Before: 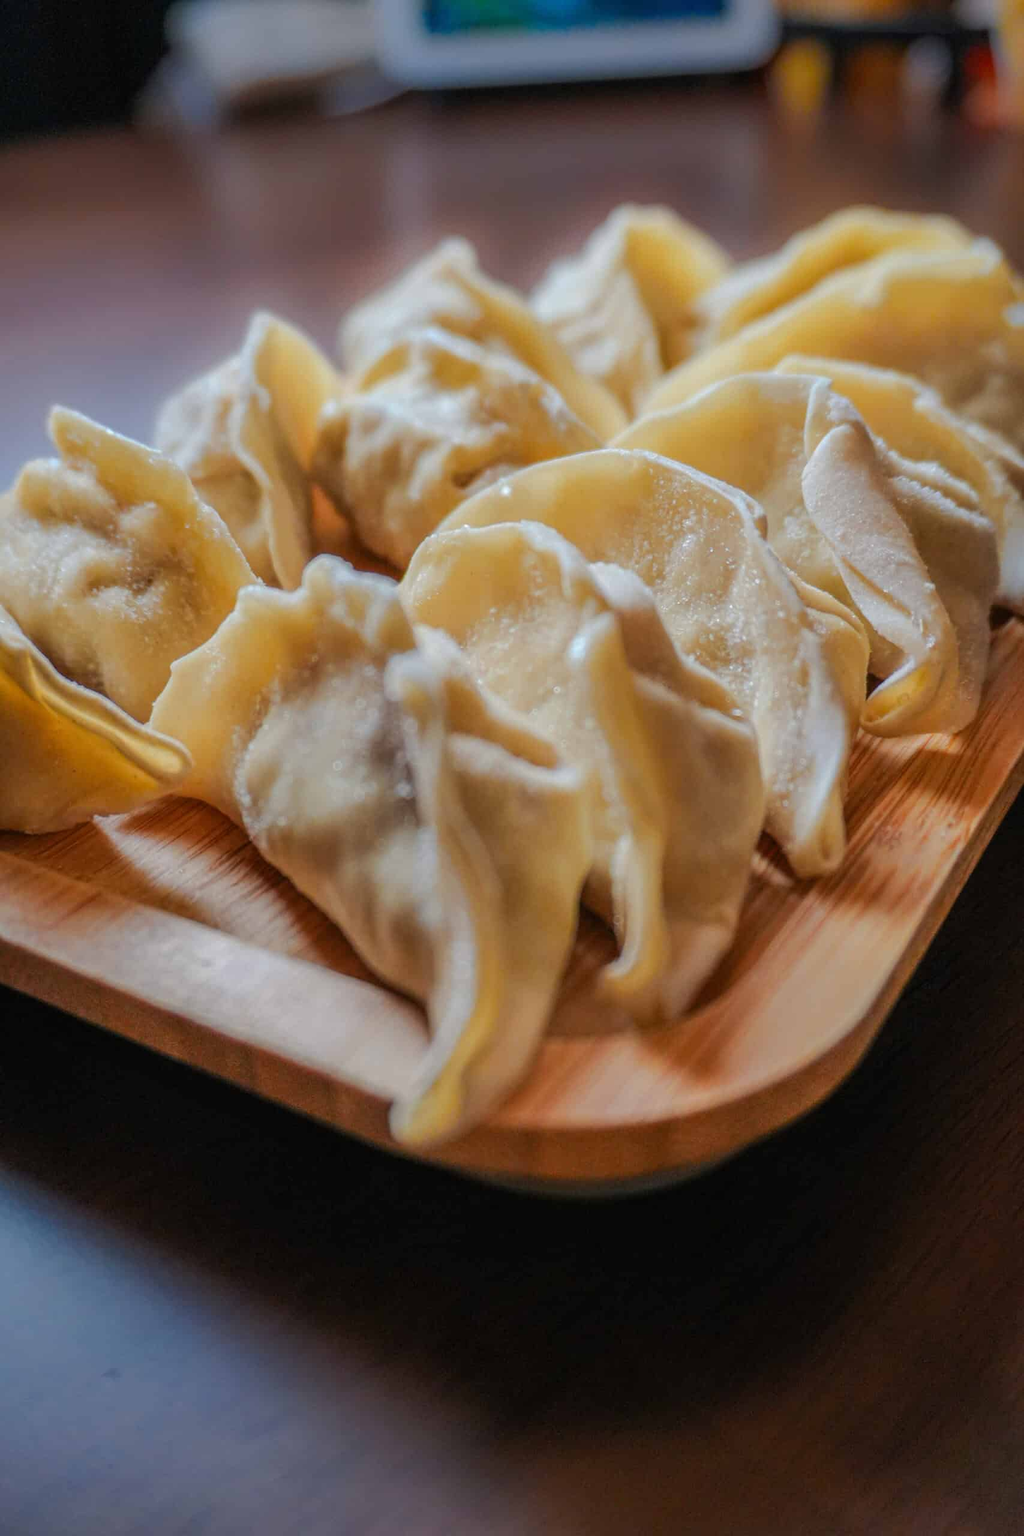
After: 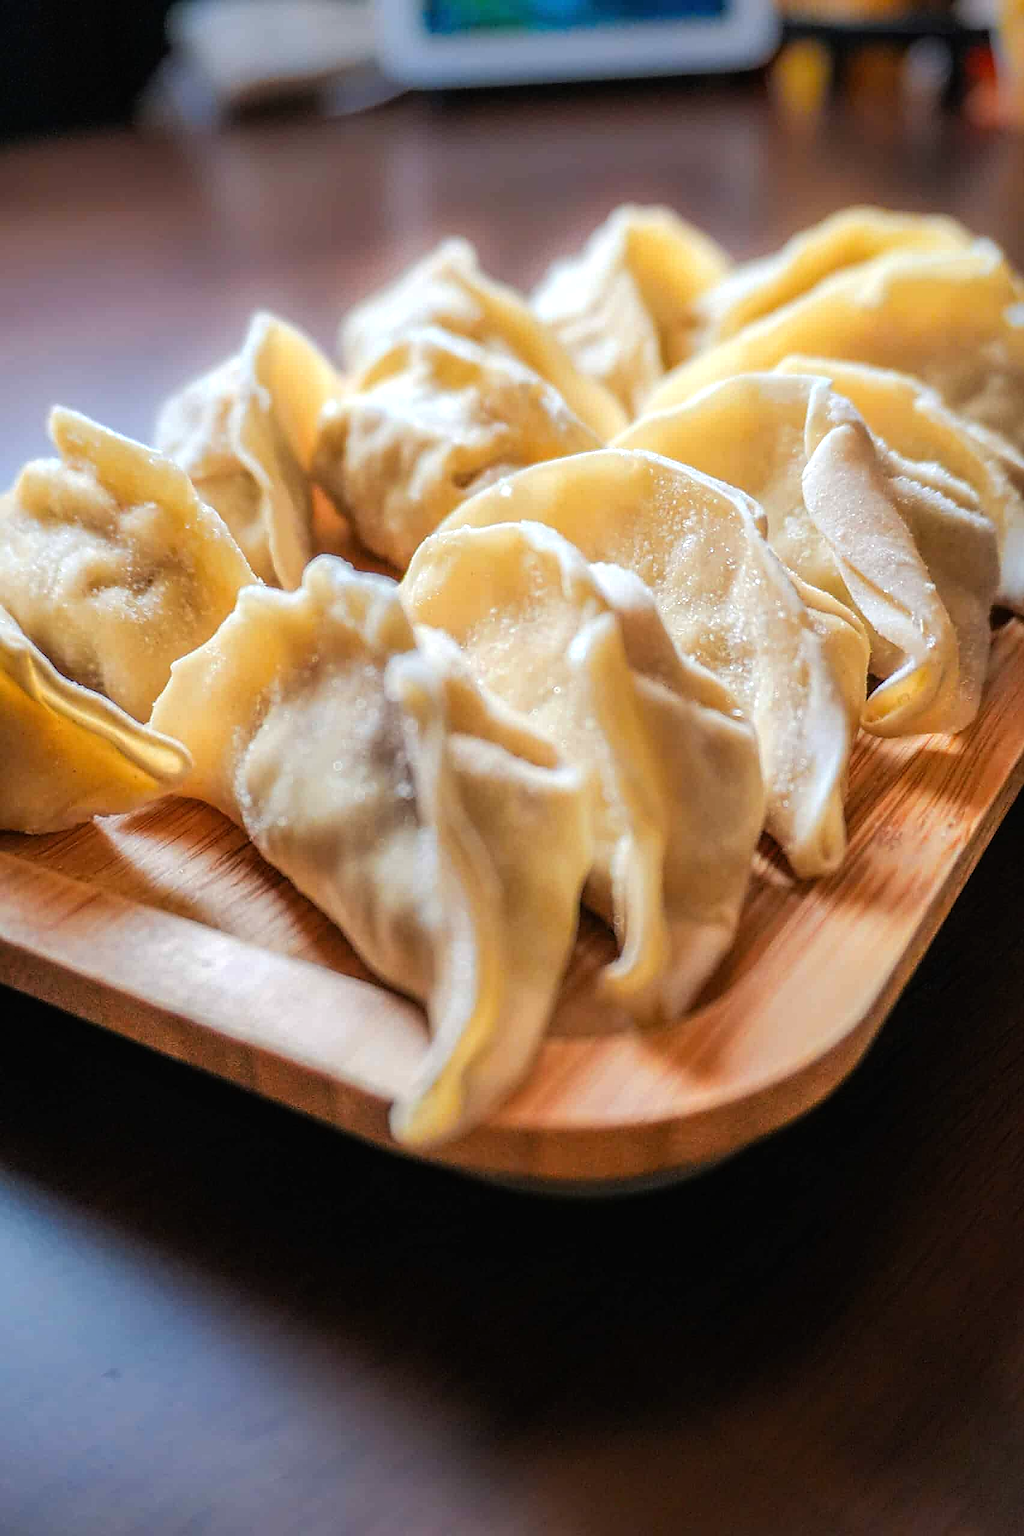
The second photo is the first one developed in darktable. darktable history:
tone equalizer: -8 EV -0.715 EV, -7 EV -0.713 EV, -6 EV -0.628 EV, -5 EV -0.419 EV, -3 EV 0.394 EV, -2 EV 0.6 EV, -1 EV 0.686 EV, +0 EV 0.739 EV
sharpen: radius 1.376, amount 1.25, threshold 0.638
